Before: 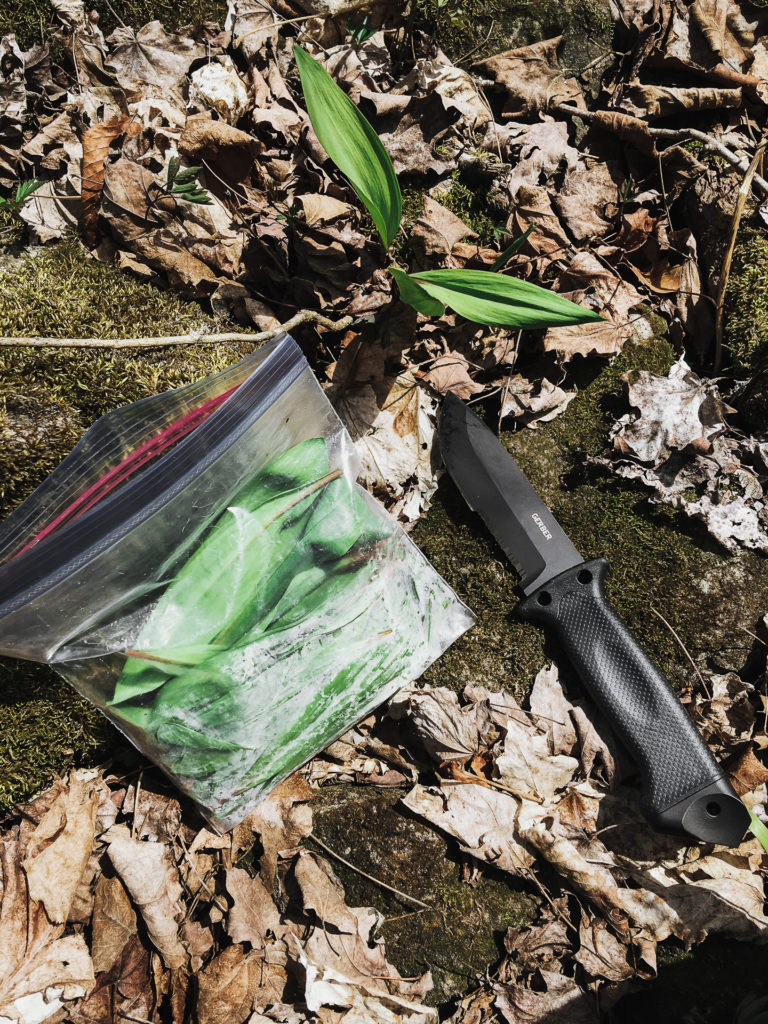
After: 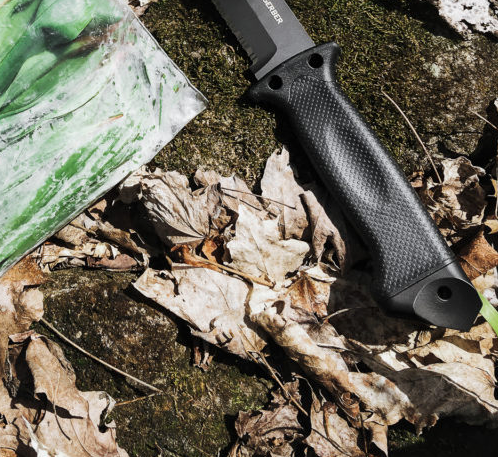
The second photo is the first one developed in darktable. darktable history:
crop and rotate: left 35.05%, top 50.43%, bottom 4.909%
local contrast: mode bilateral grid, contrast 19, coarseness 49, detail 120%, midtone range 0.2
